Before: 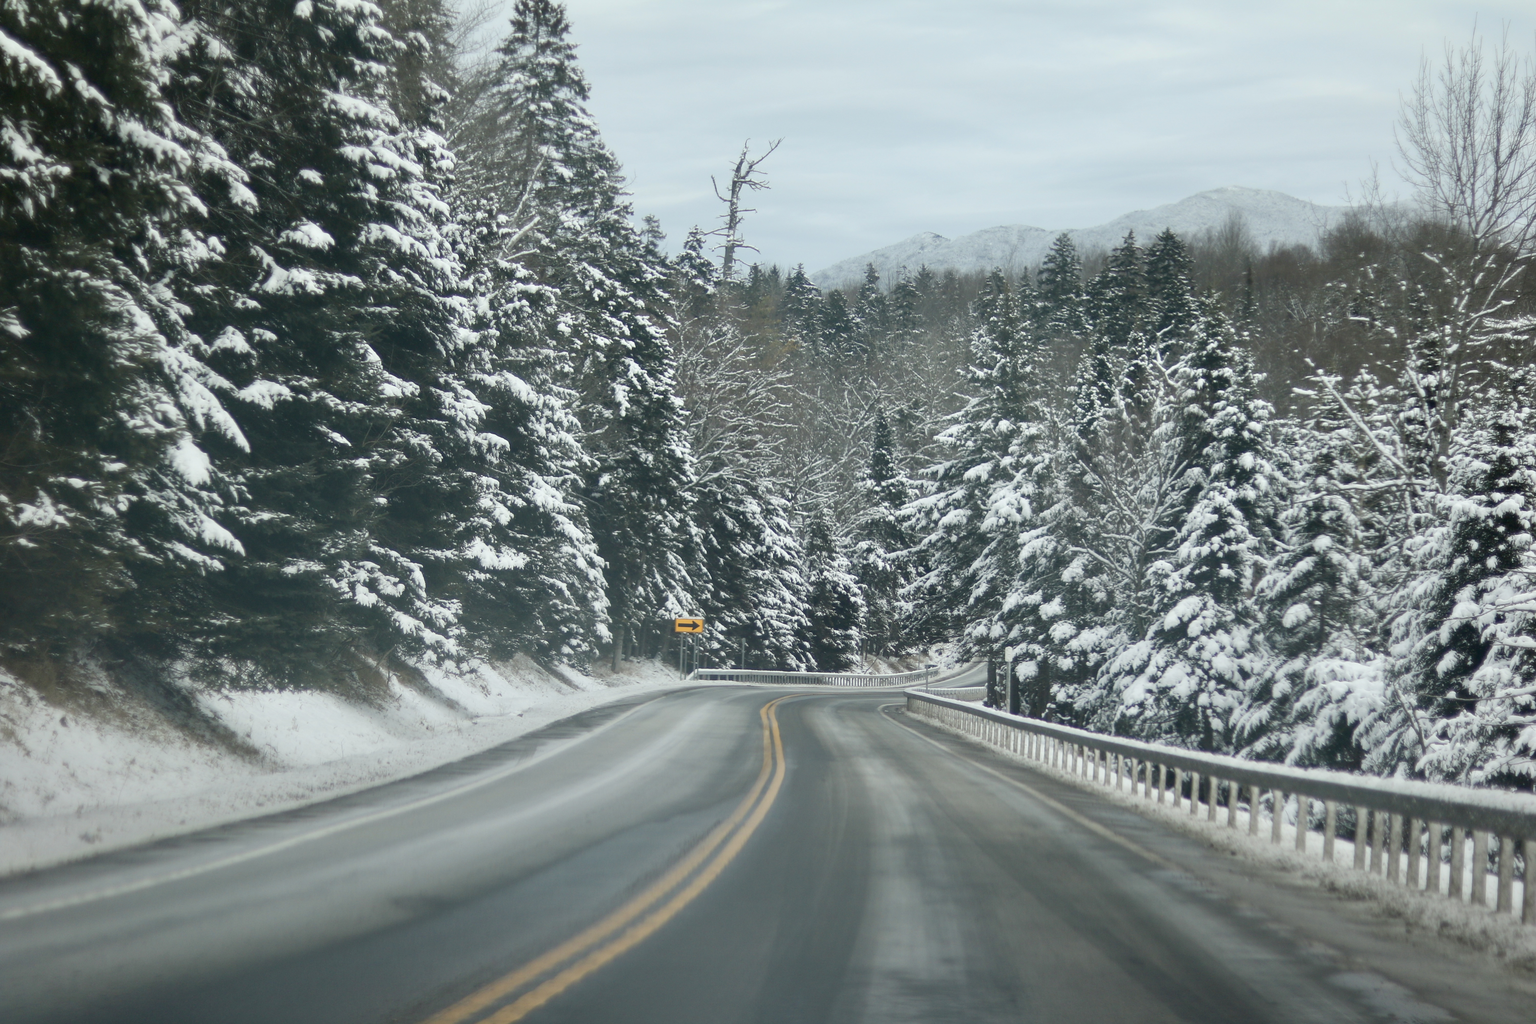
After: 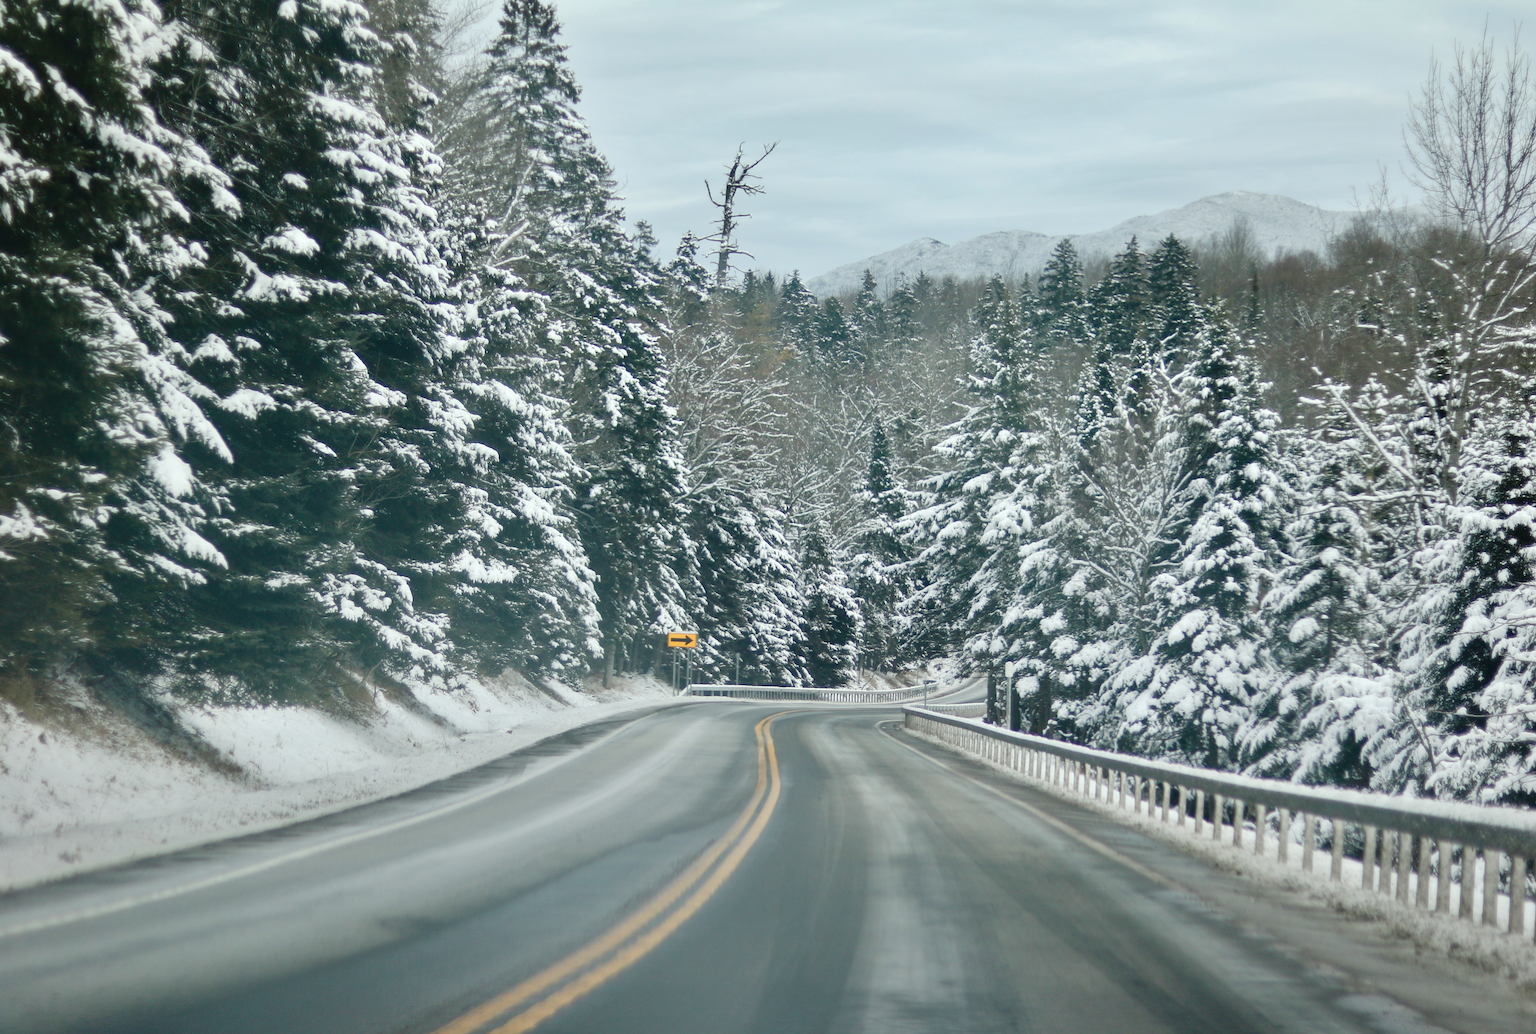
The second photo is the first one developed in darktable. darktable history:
crop and rotate: left 1.473%, right 0.759%, bottom 1.263%
tone curve: curves: ch0 [(0, 0.008) (0.046, 0.032) (0.151, 0.108) (0.367, 0.379) (0.496, 0.526) (0.771, 0.786) (0.857, 0.85) (1, 0.965)]; ch1 [(0, 0) (0.248, 0.252) (0.388, 0.383) (0.482, 0.478) (0.499, 0.499) (0.518, 0.518) (0.544, 0.552) (0.585, 0.617) (0.683, 0.735) (0.823, 0.894) (1, 1)]; ch2 [(0, 0) (0.302, 0.284) (0.427, 0.417) (0.473, 0.47) (0.503, 0.503) (0.523, 0.518) (0.55, 0.563) (0.624, 0.643) (0.753, 0.764) (1, 1)], preserve colors none
shadows and highlights: shadows 11.77, white point adjustment 1.35, soften with gaussian
exposure: exposure 0.202 EV, compensate highlight preservation false
